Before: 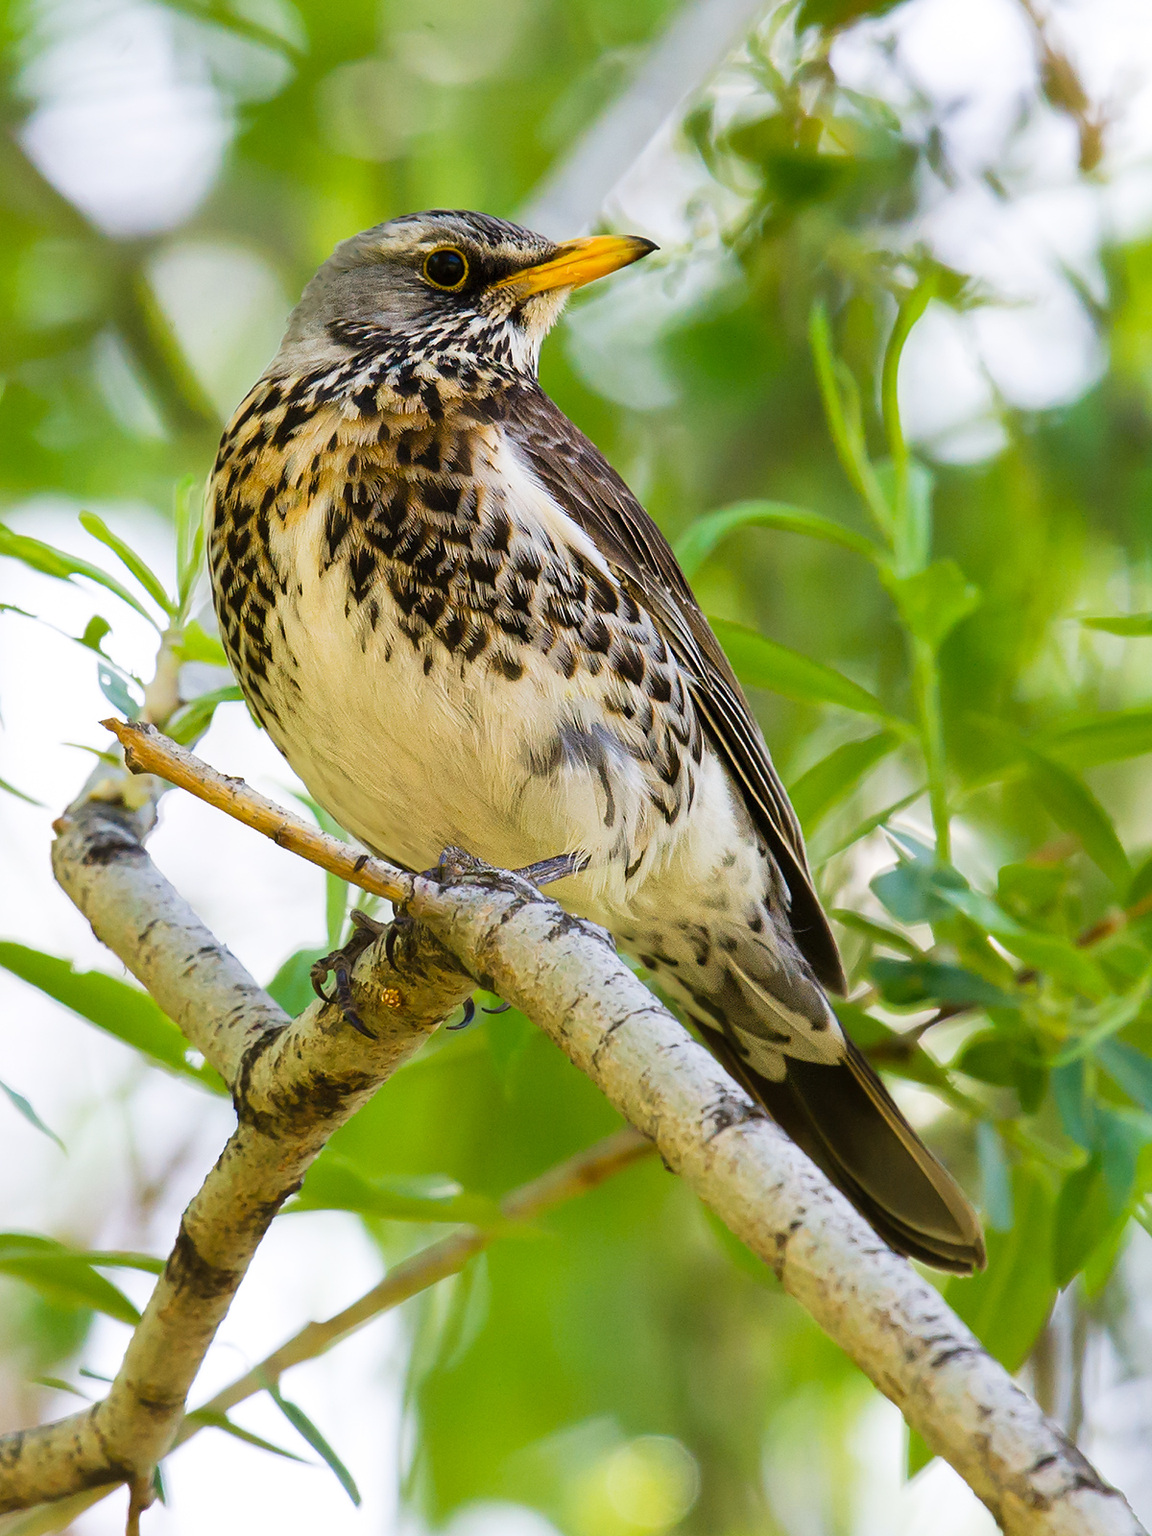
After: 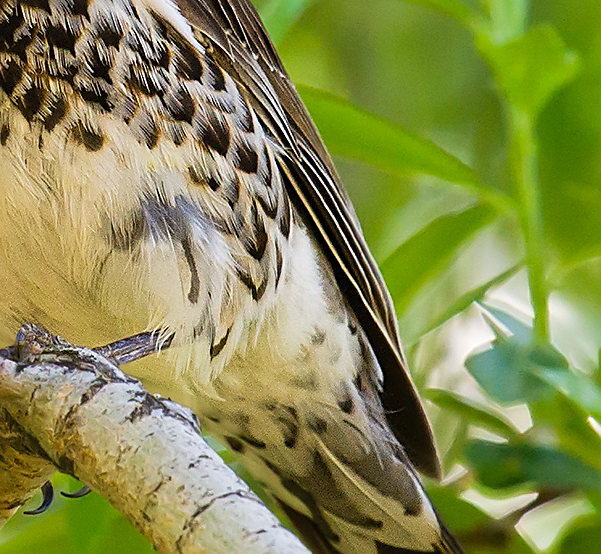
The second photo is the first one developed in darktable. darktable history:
sharpen: on, module defaults
crop: left 36.776%, top 34.929%, right 13.06%, bottom 30.424%
